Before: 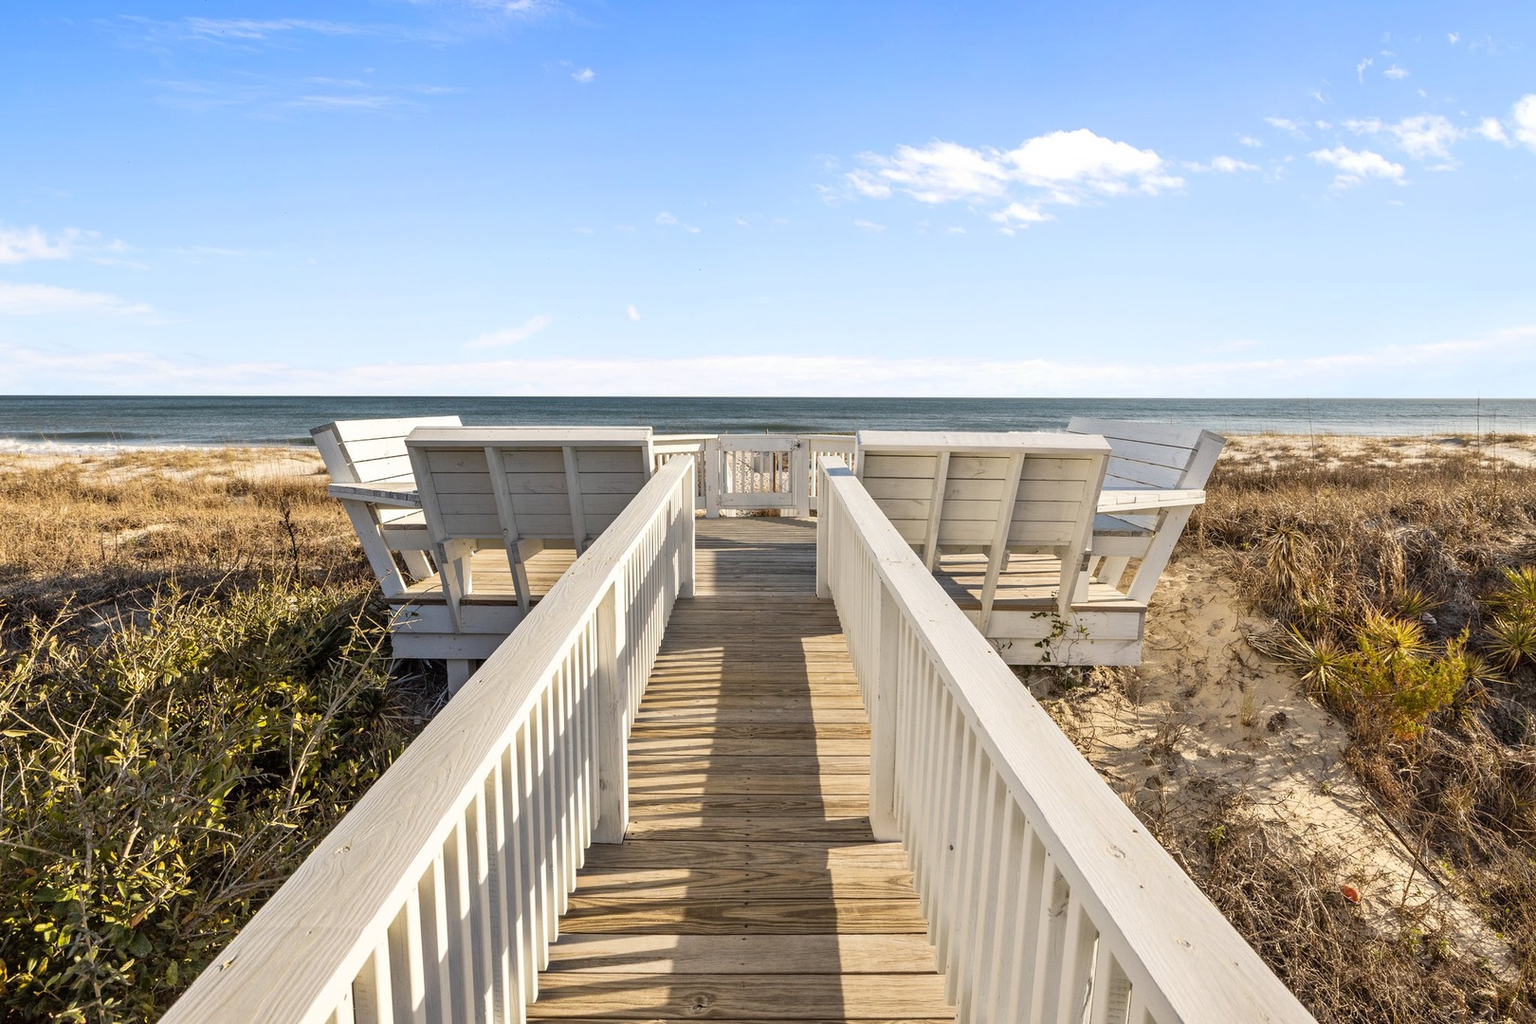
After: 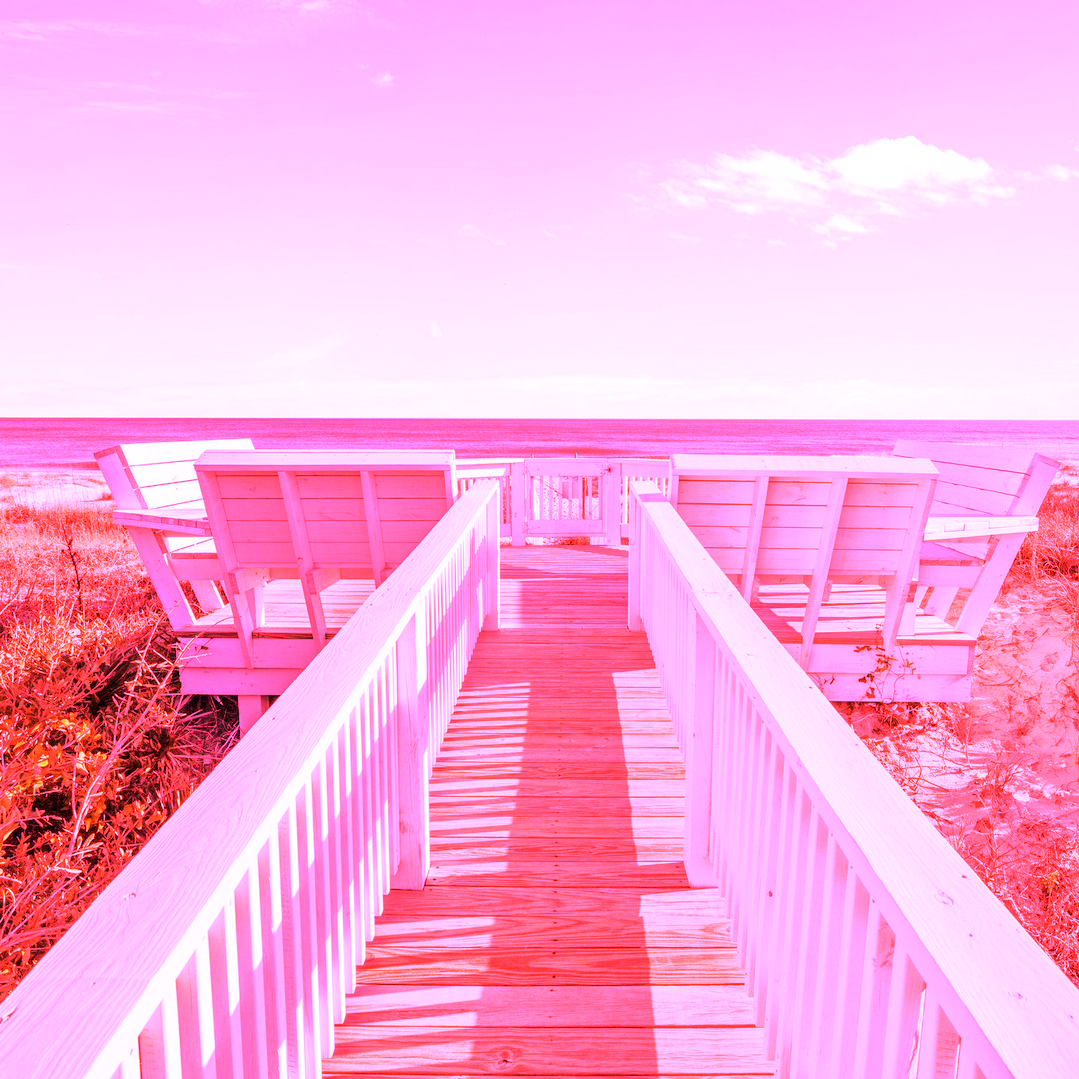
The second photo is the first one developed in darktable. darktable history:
white balance: red 4.26, blue 1.802
crop and rotate: left 14.436%, right 18.898%
